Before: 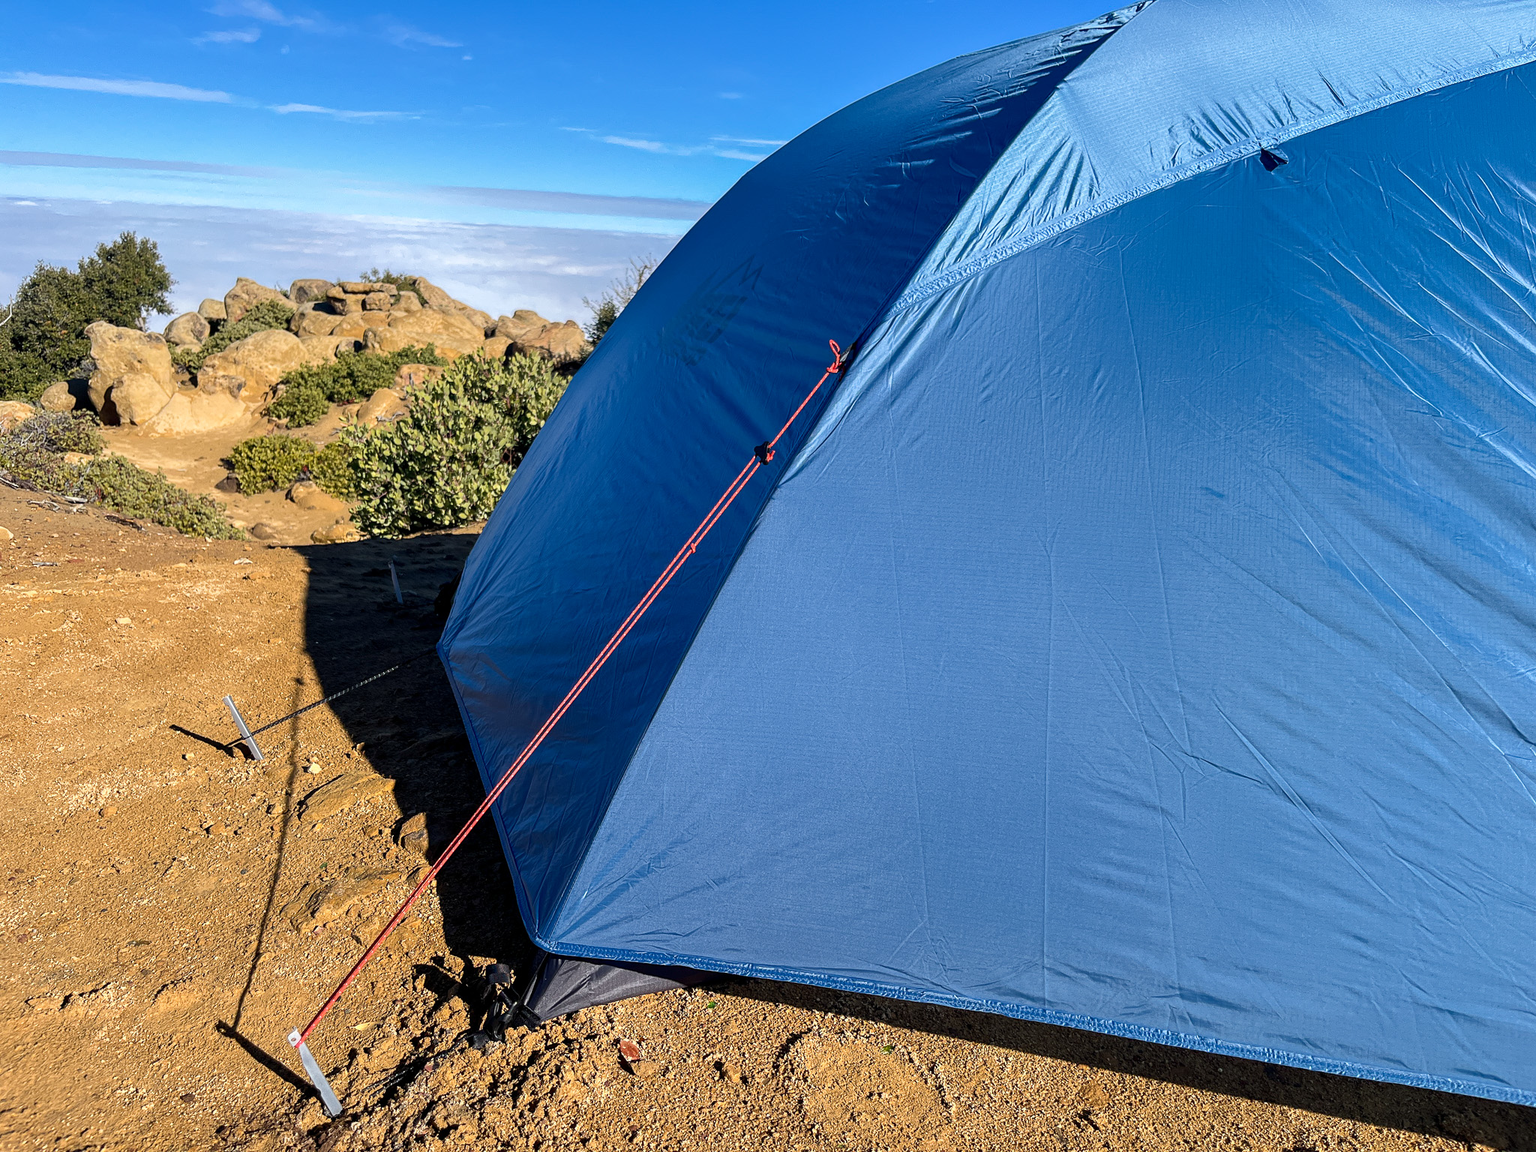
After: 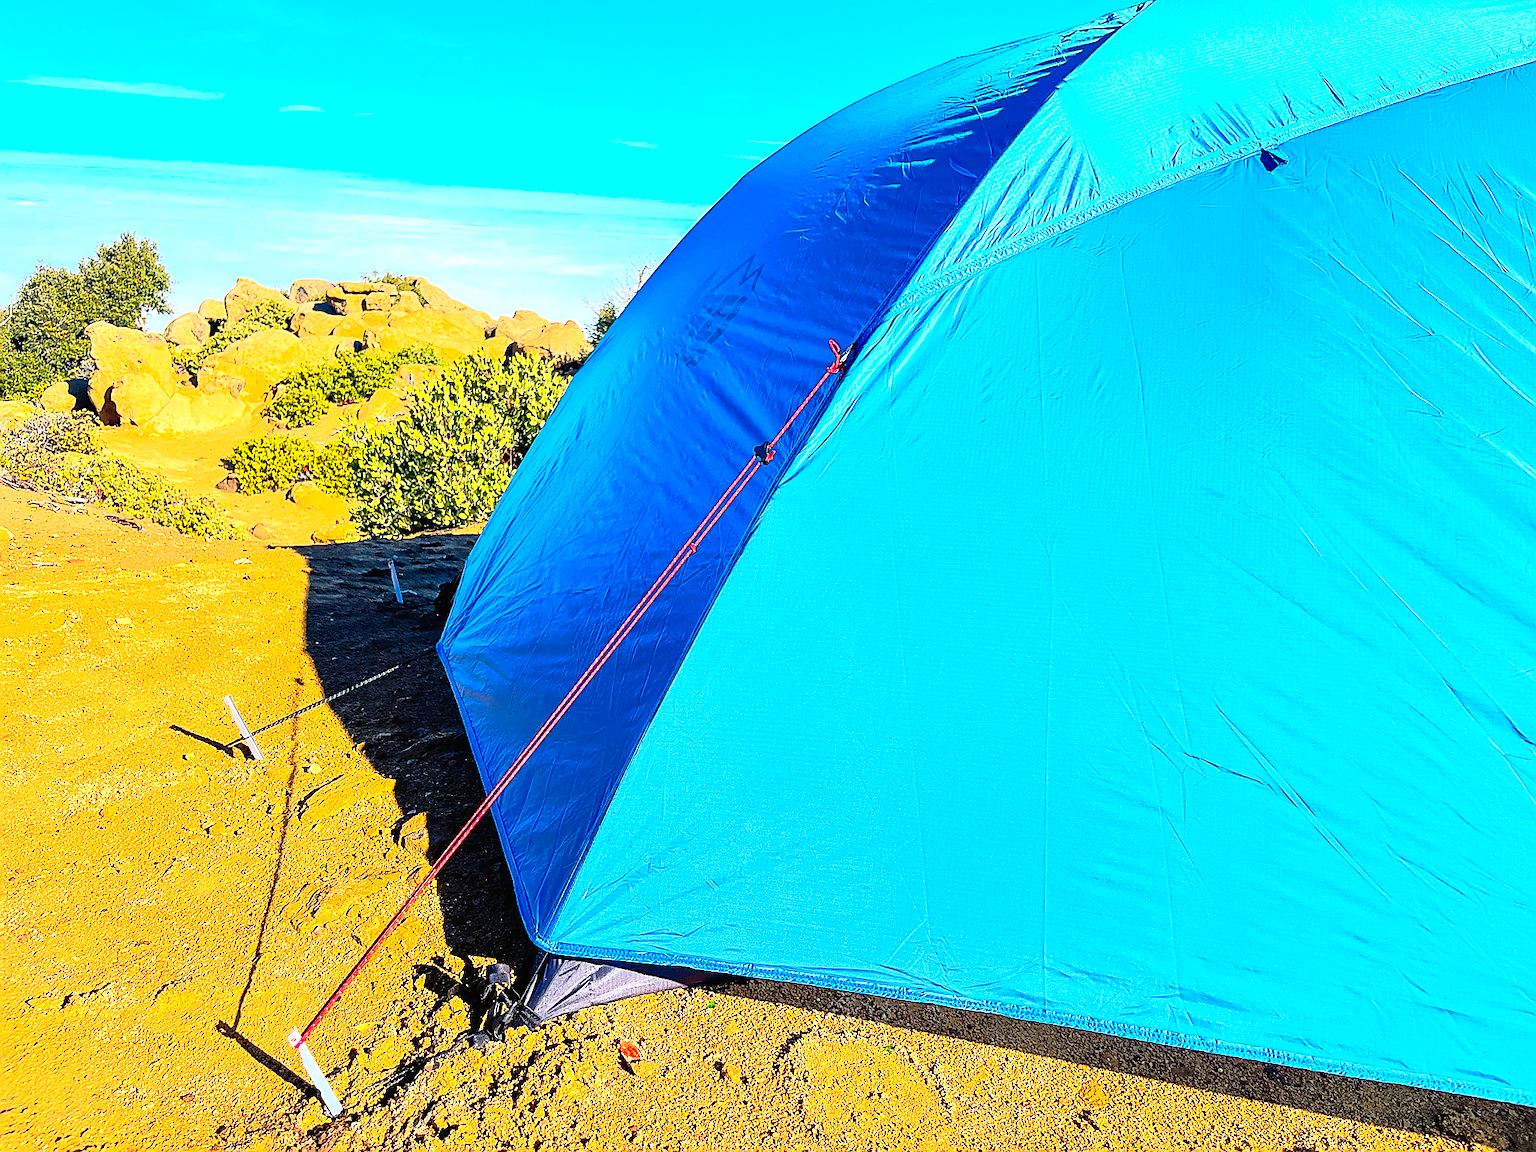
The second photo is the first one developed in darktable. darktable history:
rgb curve: curves: ch0 [(0, 0) (0.284, 0.292) (0.505, 0.644) (1, 1)], compensate middle gray true
exposure: black level correction 0, exposure 0.7 EV, compensate exposure bias true, compensate highlight preservation false
sharpen: radius 1.4, amount 1.25, threshold 0.7
tone equalizer: -8 EV -0.528 EV, -7 EV -0.319 EV, -6 EV -0.083 EV, -5 EV 0.413 EV, -4 EV 0.985 EV, -3 EV 0.791 EV, -2 EV -0.01 EV, -1 EV 0.14 EV, +0 EV -0.012 EV, smoothing 1
contrast brightness saturation: contrast 0.2, brightness 0.2, saturation 0.8
